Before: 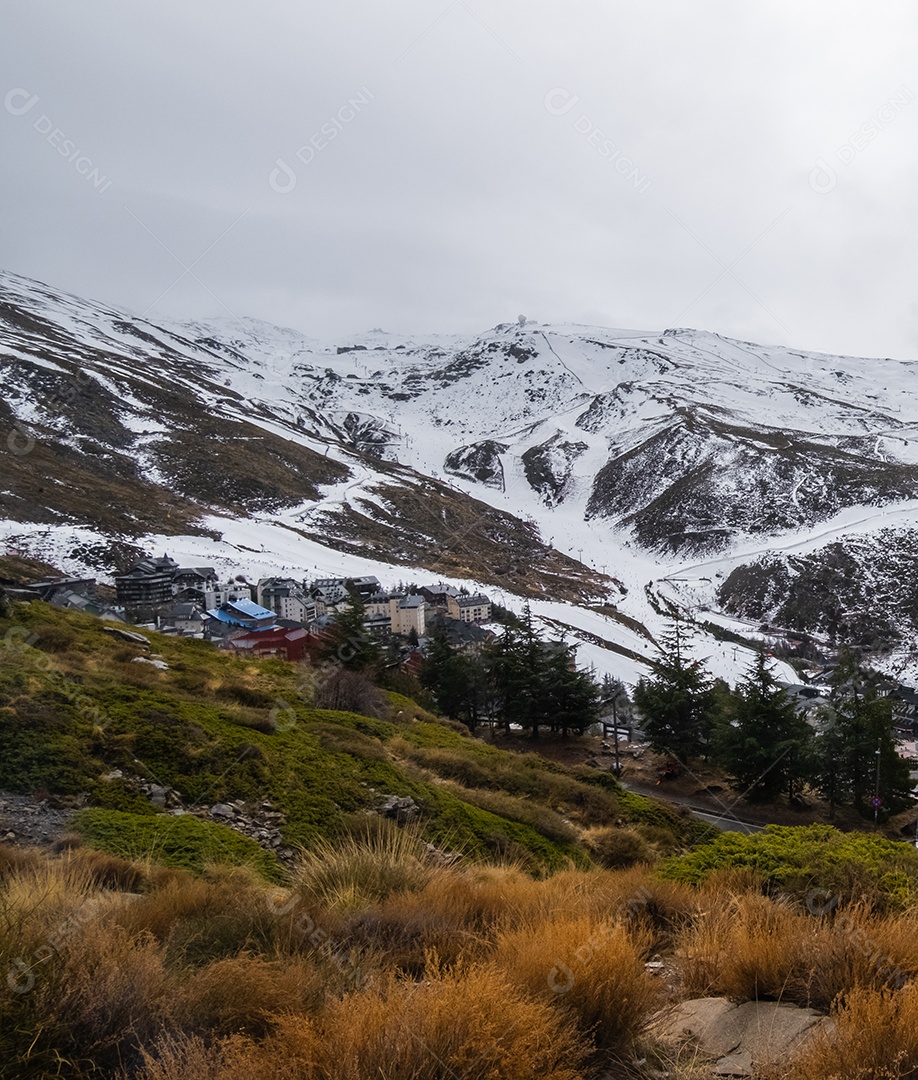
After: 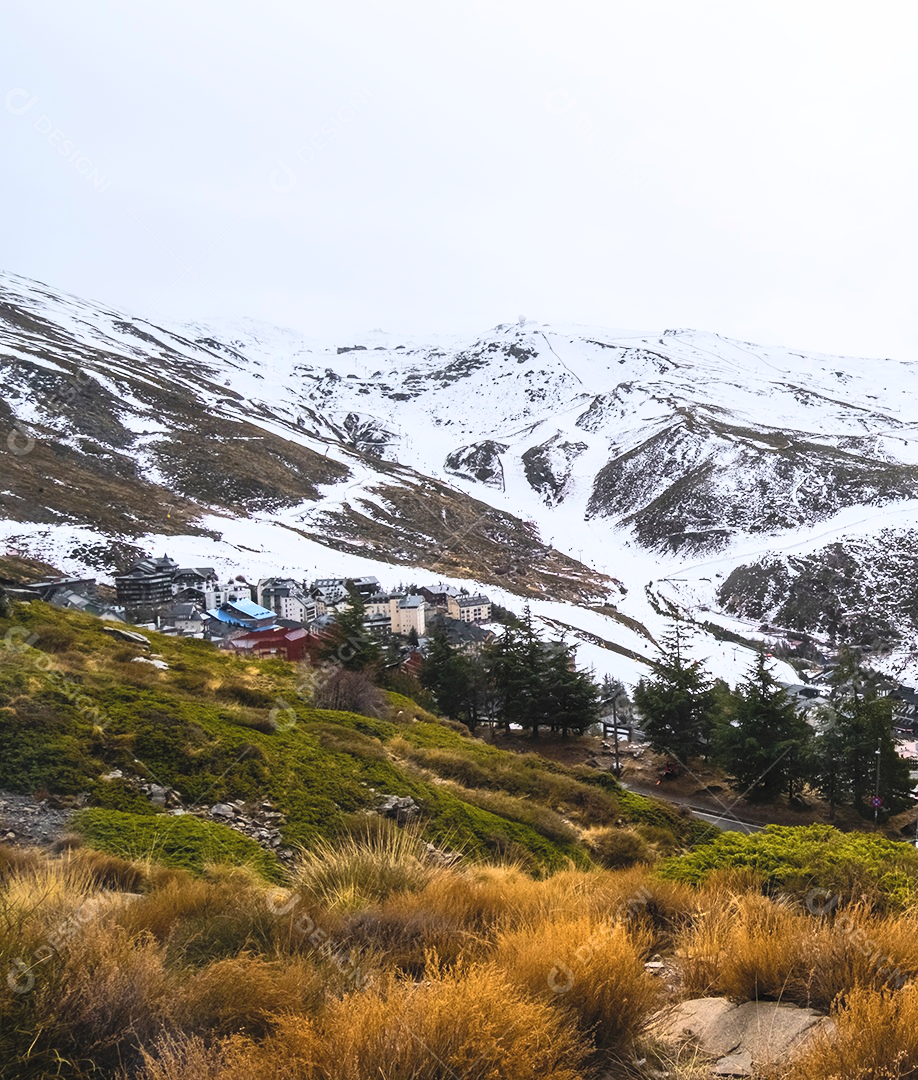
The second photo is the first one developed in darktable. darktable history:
color balance rgb: perceptual saturation grading › global saturation 20%, global vibrance 20%
contrast brightness saturation: contrast 0.39, brightness 0.53
